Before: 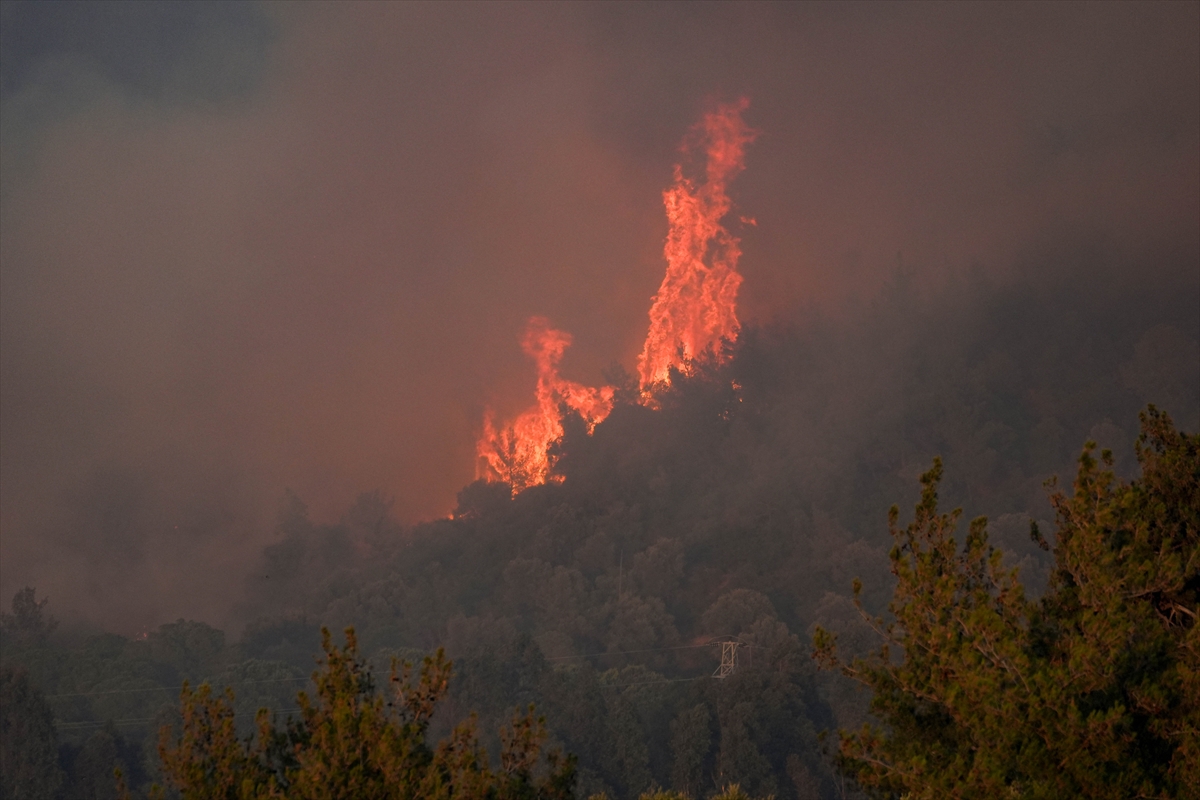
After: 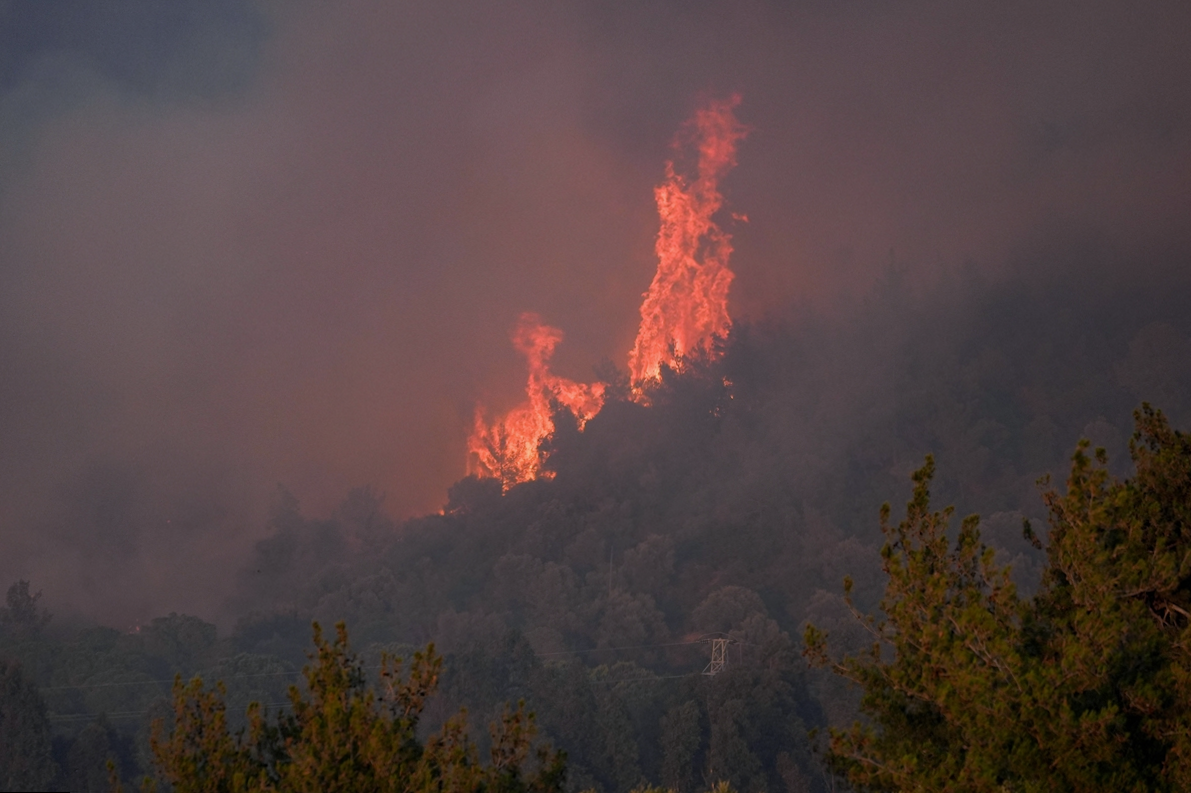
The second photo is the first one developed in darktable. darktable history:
rotate and perspective: rotation 0.192°, lens shift (horizontal) -0.015, crop left 0.005, crop right 0.996, crop top 0.006, crop bottom 0.99
white balance: red 0.967, blue 1.119, emerald 0.756
